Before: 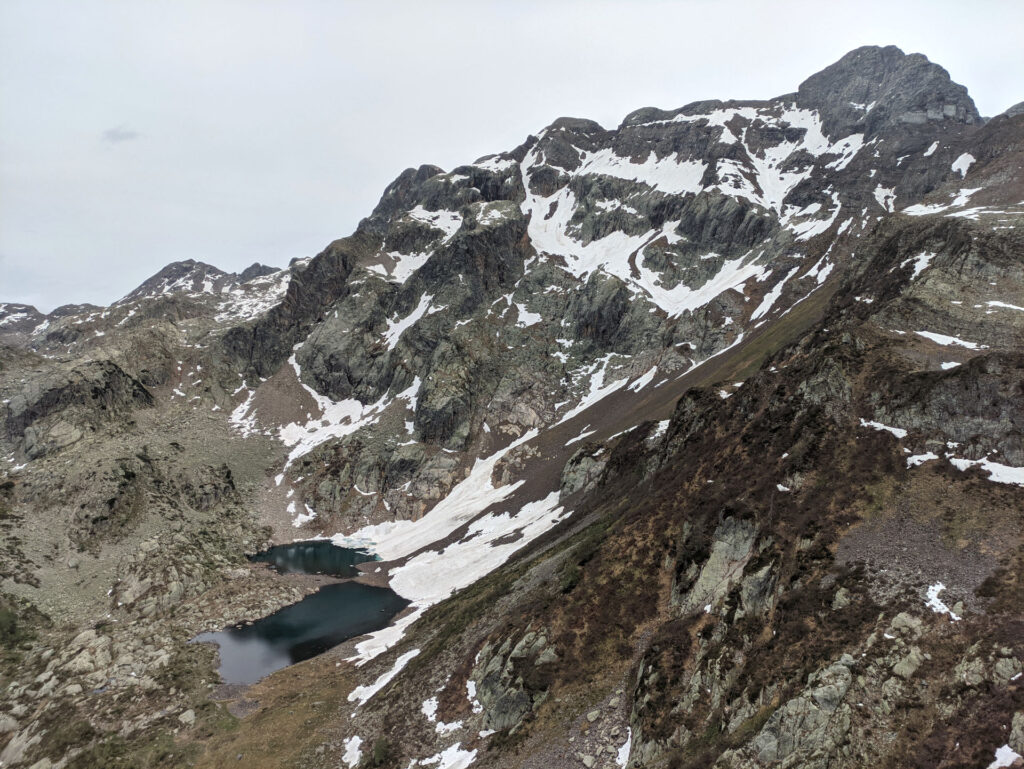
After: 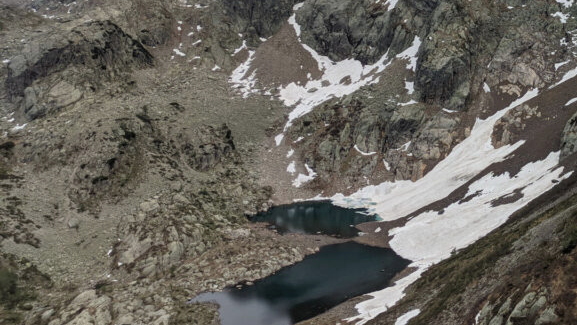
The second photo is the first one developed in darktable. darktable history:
crop: top 44.302%, right 43.568%, bottom 13.334%
exposure: exposure -0.273 EV
